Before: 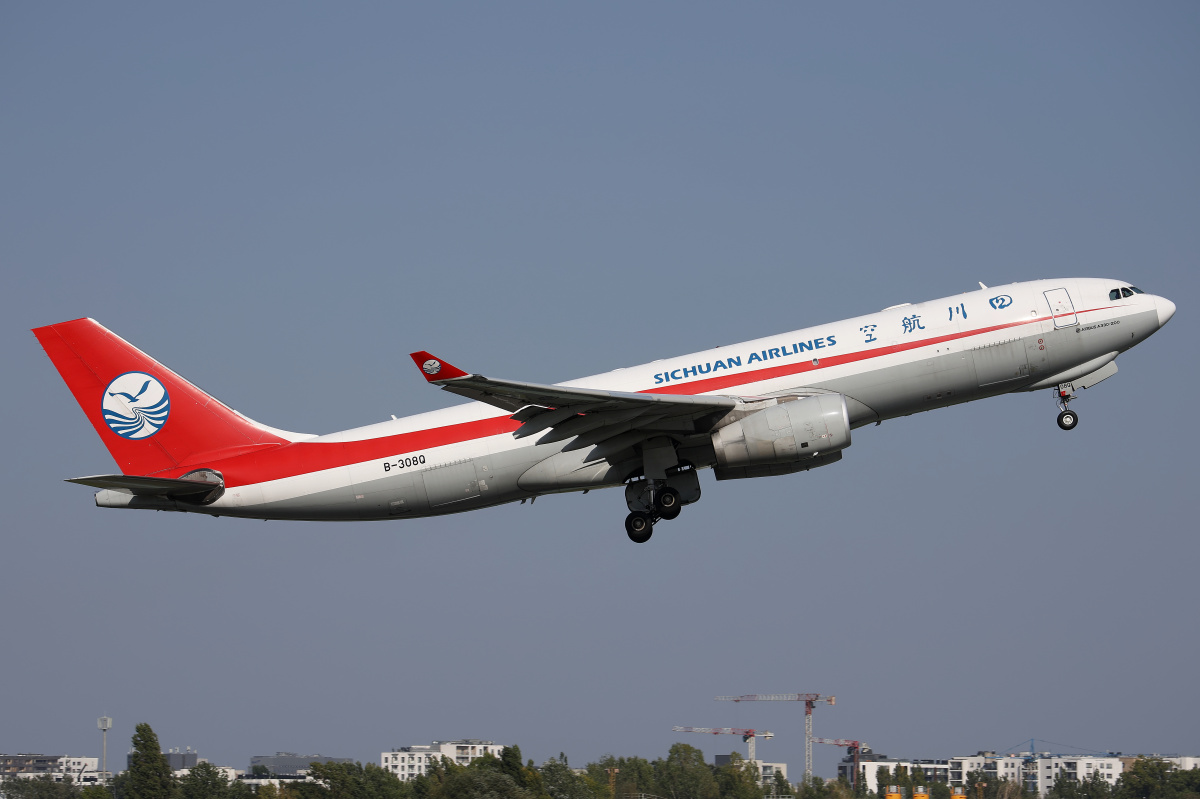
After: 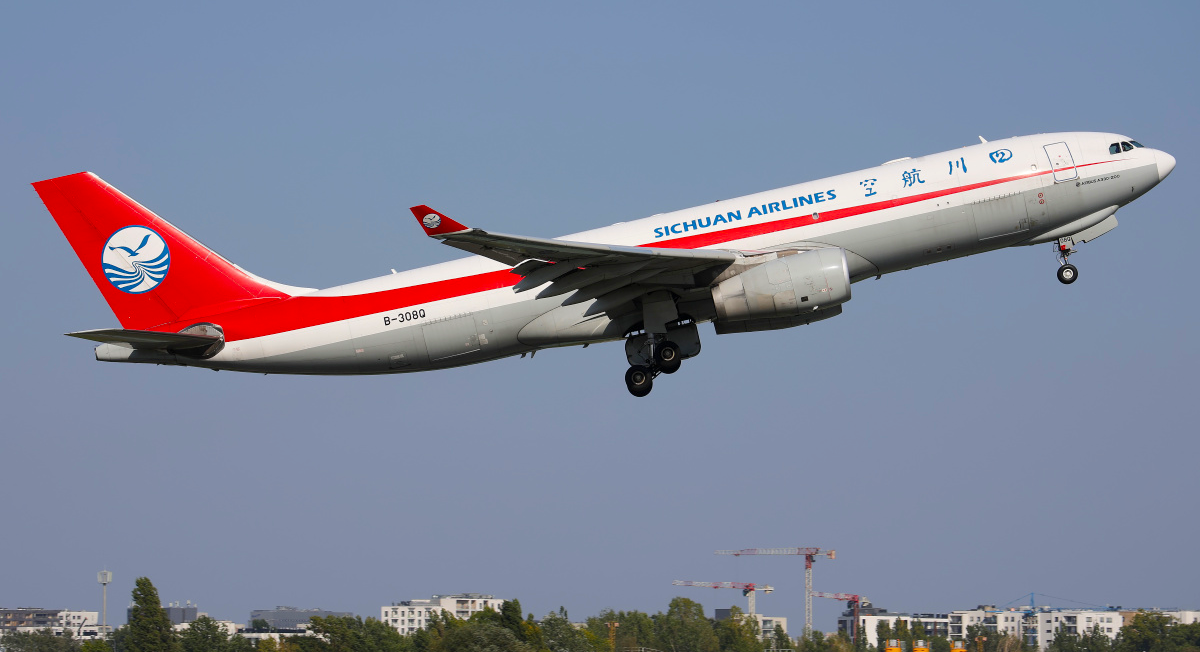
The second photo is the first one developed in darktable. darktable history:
contrast equalizer: octaves 7, y [[0.5 ×6], [0.5 ×6], [0.975, 0.964, 0.925, 0.865, 0.793, 0.721], [0 ×6], [0 ×6]], mix 0.788
crop and rotate: top 18.358%
color balance rgb: perceptual saturation grading › global saturation 30.148%, perceptual brilliance grading › mid-tones 9.302%, perceptual brilliance grading › shadows 15.18%, global vibrance 11.135%
